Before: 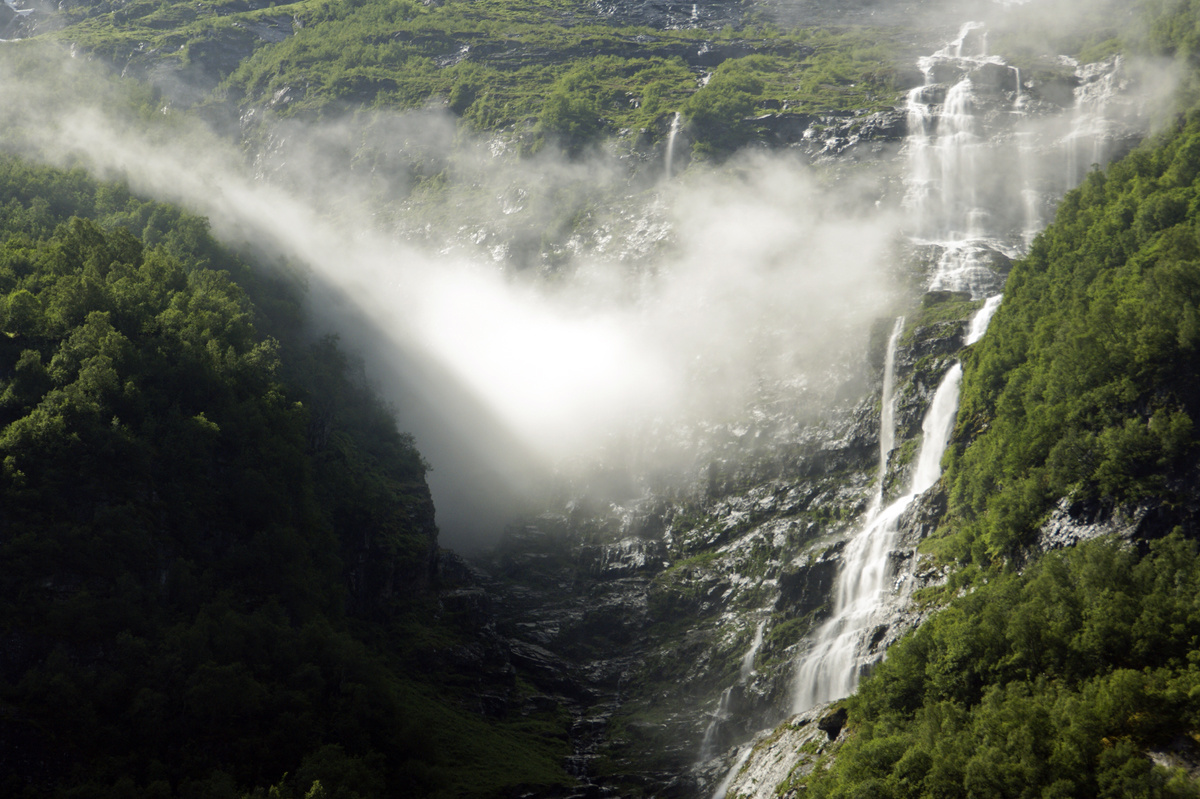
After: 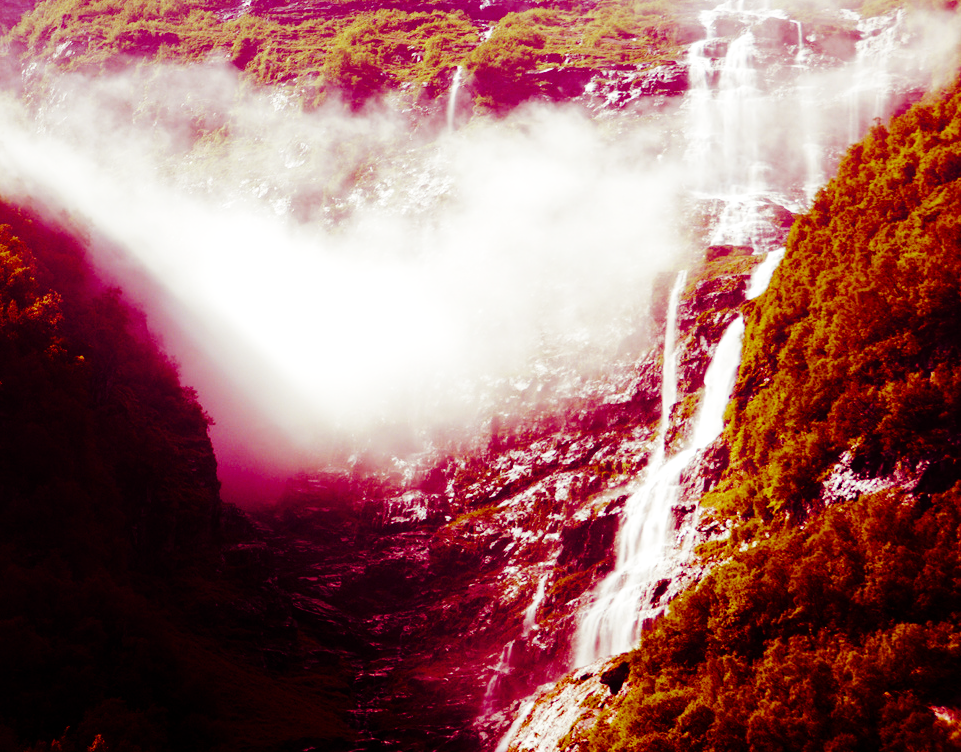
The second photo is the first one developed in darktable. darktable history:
crop and rotate: left 18.168%, top 5.848%, right 1.735%
base curve: curves: ch0 [(0, 0) (0.028, 0.03) (0.121, 0.232) (0.46, 0.748) (0.859, 0.968) (1, 1)], preserve colors none
color balance rgb: shadows lift › luminance -18.607%, shadows lift › chroma 35.349%, perceptual saturation grading › global saturation 44.271%, perceptual saturation grading › highlights -48.919%, perceptual saturation grading › shadows 29.988%, perceptual brilliance grading › highlights 9.836%, perceptual brilliance grading › mid-tones 4.501%, global vibrance 20%
exposure: exposure -0.181 EV, compensate highlight preservation false
